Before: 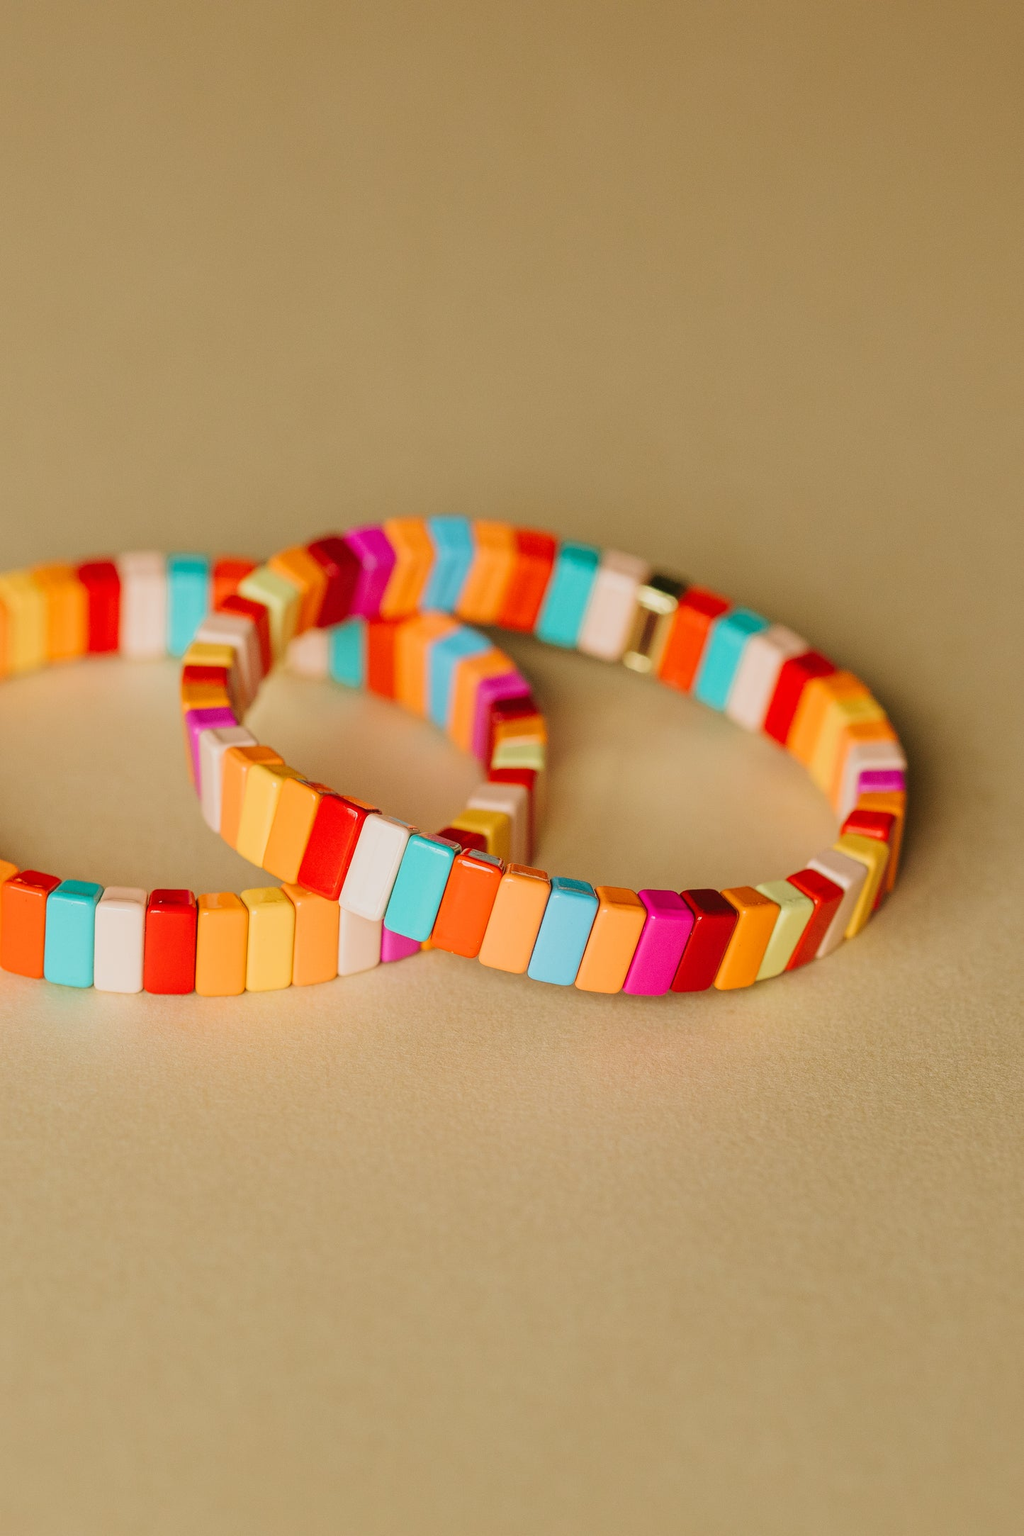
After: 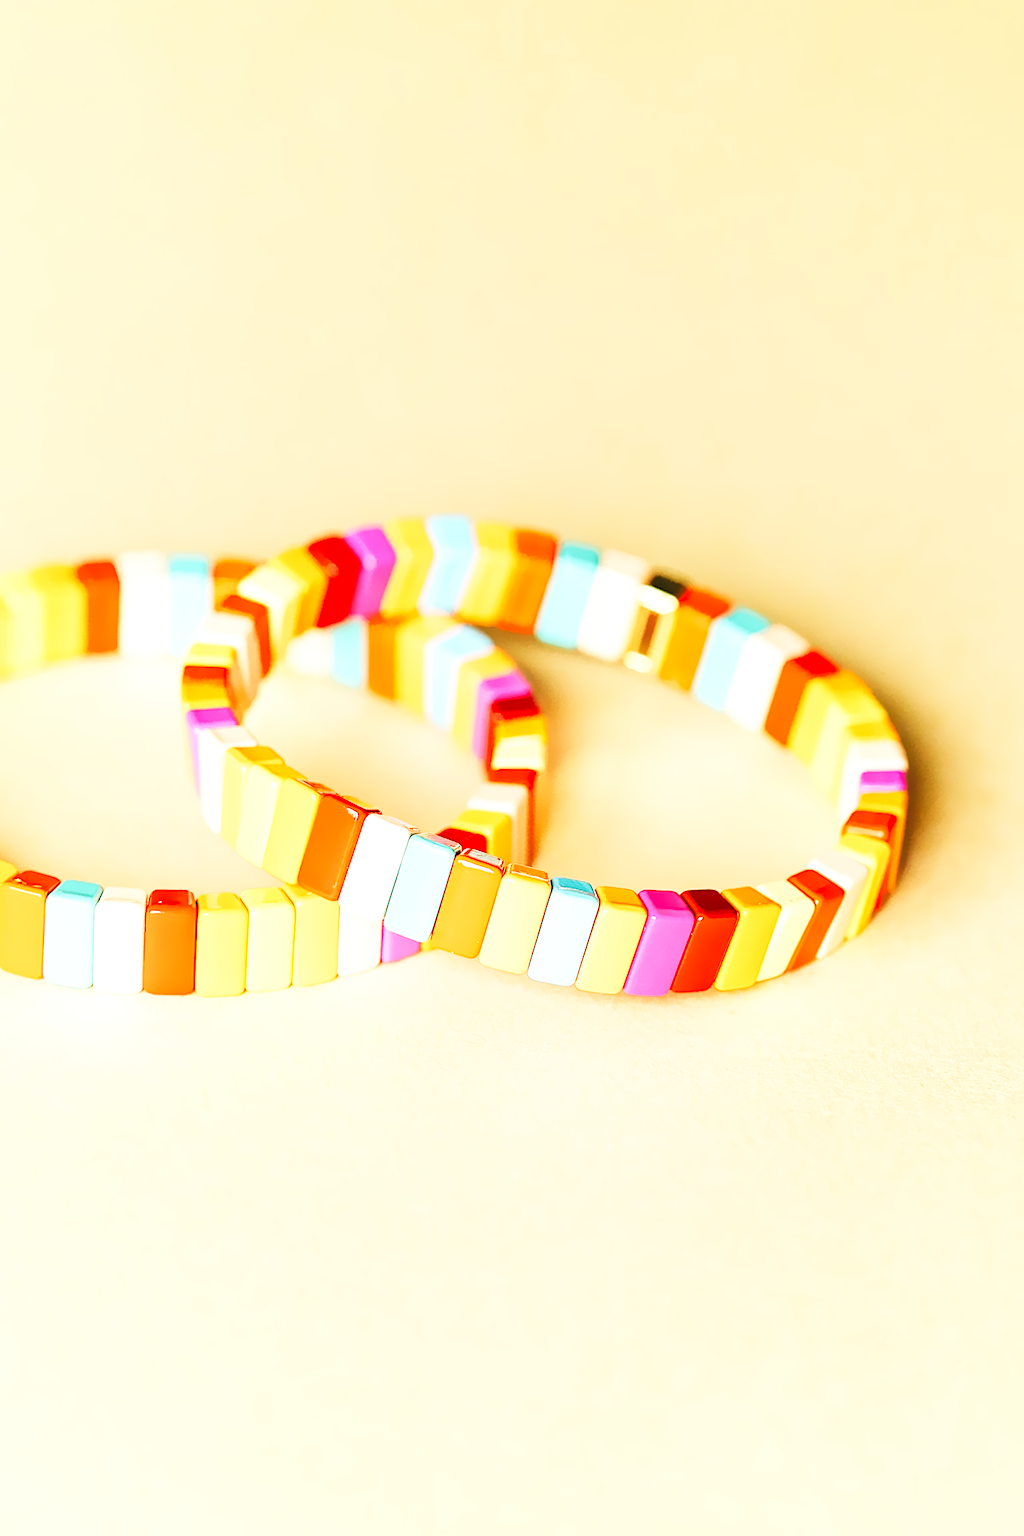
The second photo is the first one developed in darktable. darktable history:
lens correction: scale 1, crop 1, focal 35, aperture 7.1, distance 1000, camera "Canon EOS 6D", lens "Sigma 35mm f/1.4 DG HSM"
base curve: curves: ch0 [(0, 0.003) (0.001, 0.002) (0.006, 0.004) (0.02, 0.022) (0.048, 0.086) (0.094, 0.234) (0.162, 0.431) (0.258, 0.629) (0.385, 0.8) (0.548, 0.918) (0.751, 0.988) (1, 1)], preserve colors none
sharpen: on, module defaults
exposure: exposure 0.785 EV, compensate highlight preservation false
denoise (profiled): central pixel weight 0, a [-1, 0, 0], b [0, 0, 0], mode non-local means, y [[0, 0, 0.5 ×5] ×4, [0.5 ×7], [0.5 ×7]], fix various bugs in algorithm false, upgrade profiled transform false, color mode RGB, compensate highlight preservation false
